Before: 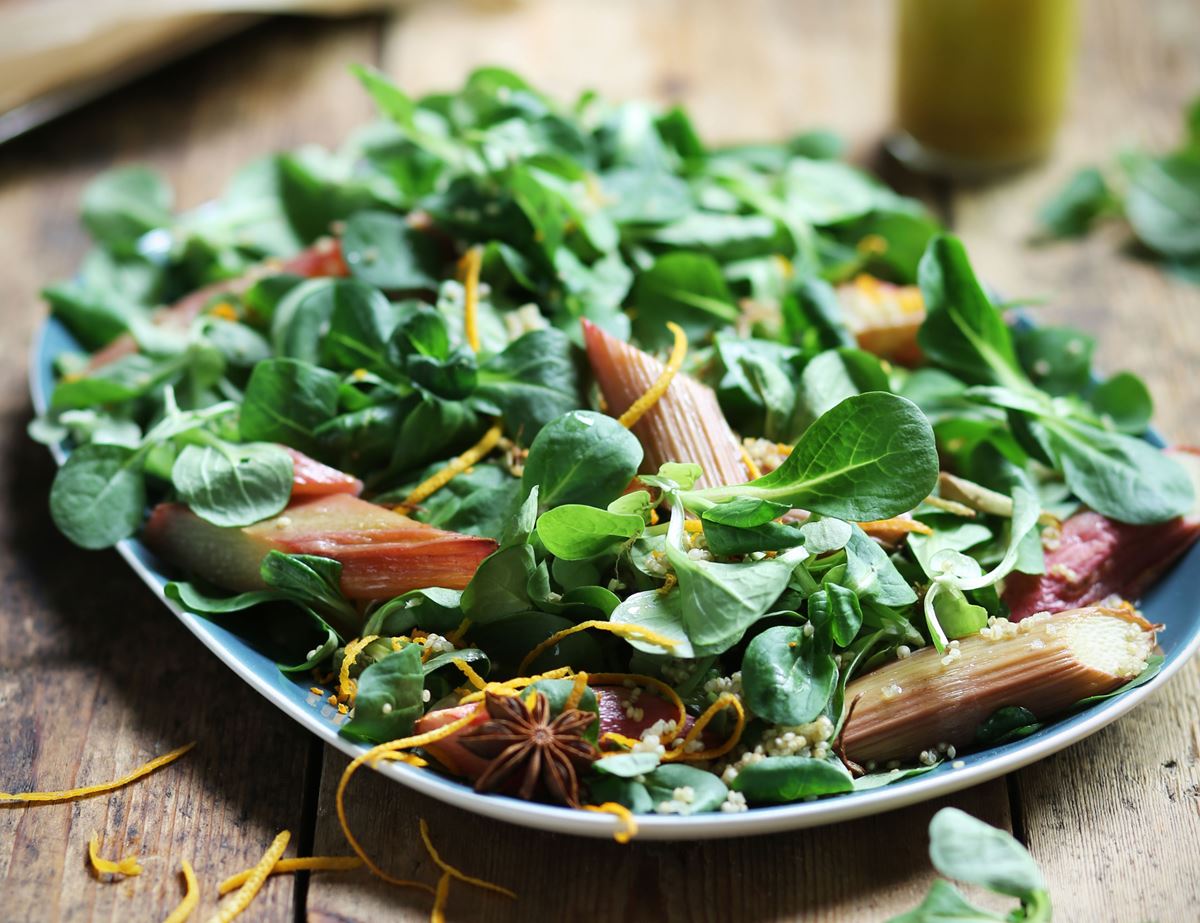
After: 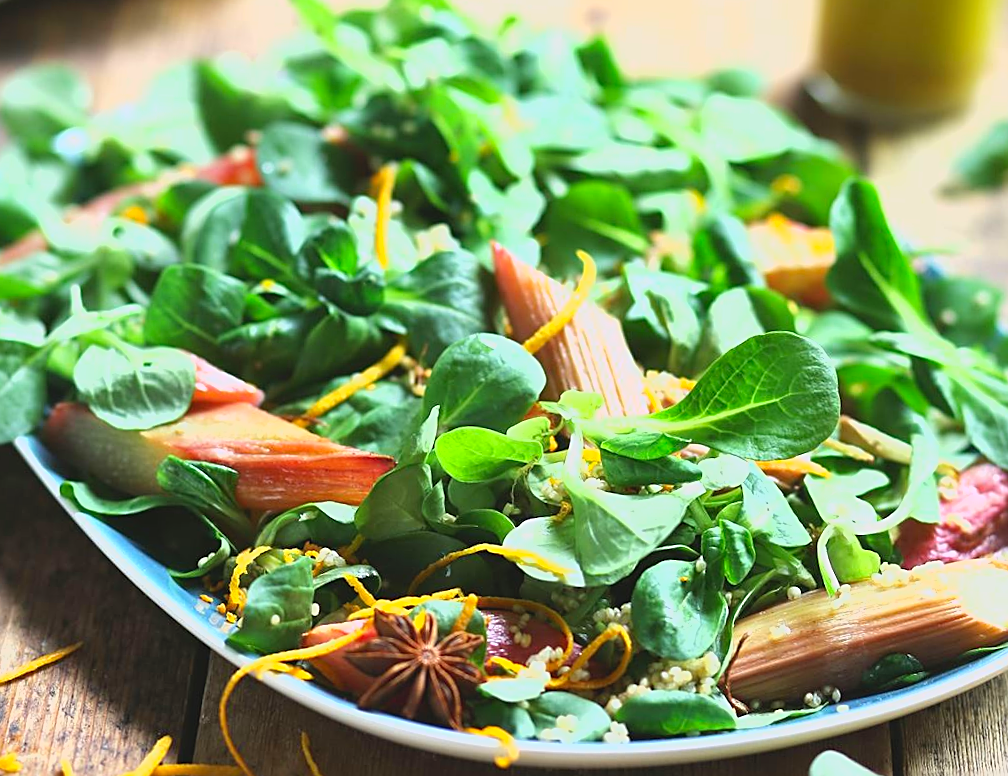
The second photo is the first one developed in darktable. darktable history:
sharpen: on, module defaults
exposure: black level correction 0, exposure 0.9 EV, compensate exposure bias true, compensate highlight preservation false
lowpass: radius 0.1, contrast 0.85, saturation 1.1, unbound 0
crop and rotate: angle -3.27°, left 5.211%, top 5.211%, right 4.607%, bottom 4.607%
